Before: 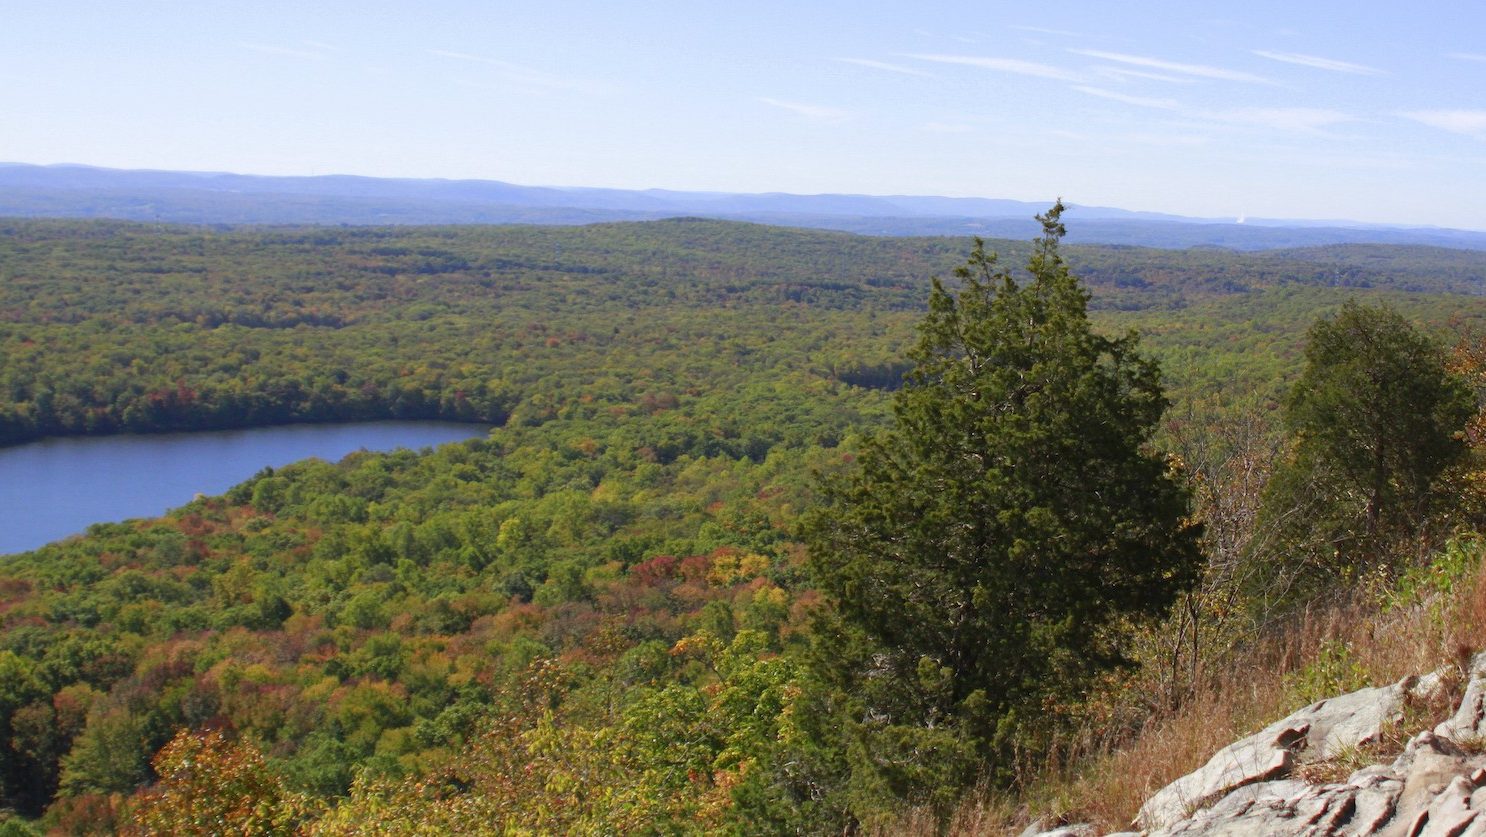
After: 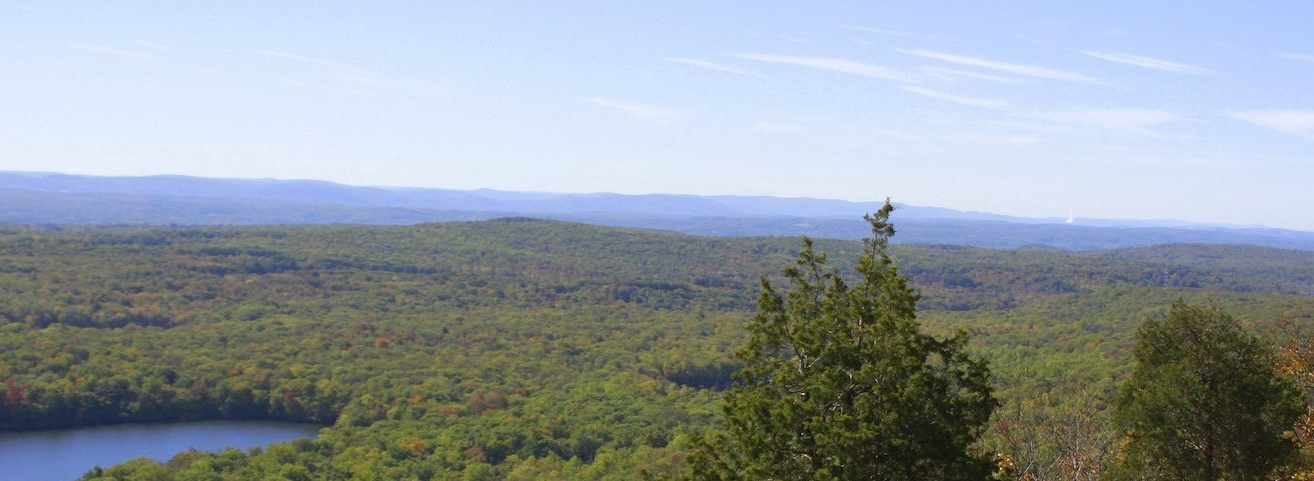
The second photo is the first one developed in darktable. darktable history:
crop and rotate: left 11.558%, bottom 42.509%
